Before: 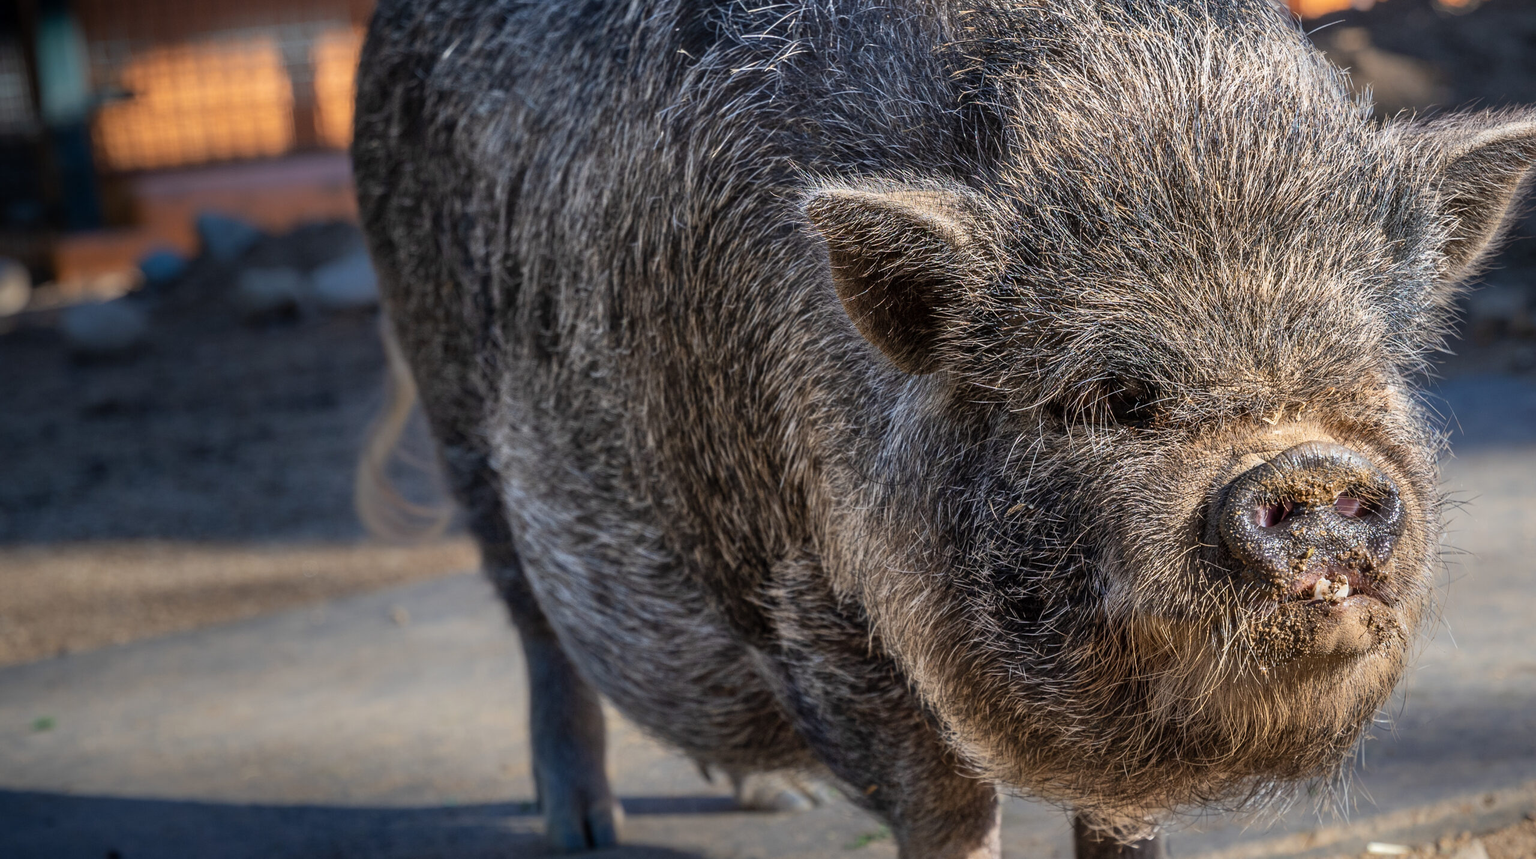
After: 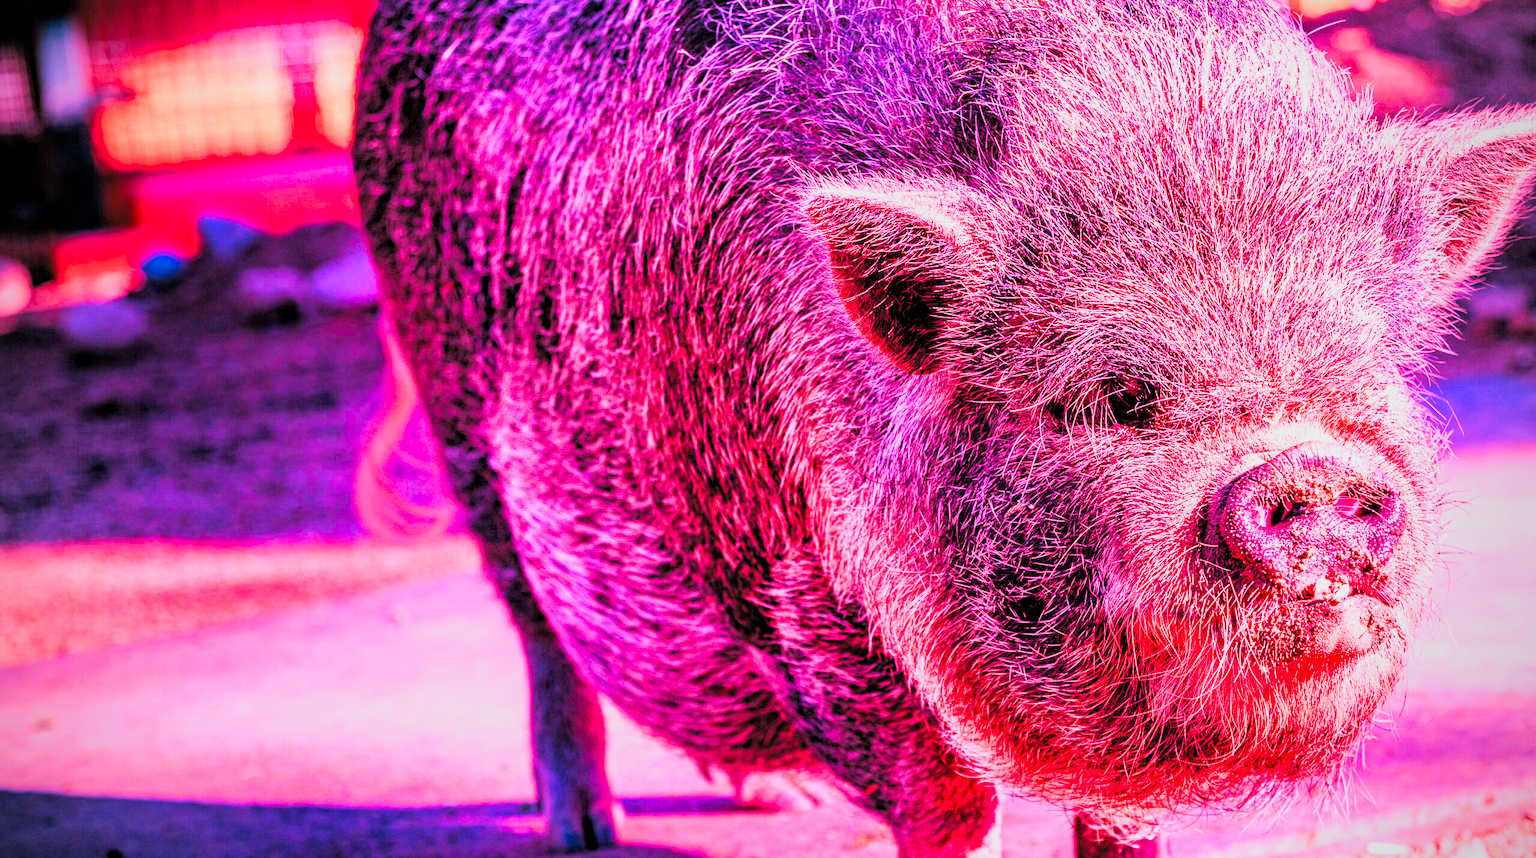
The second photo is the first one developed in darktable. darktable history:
raw chromatic aberrations: on, module defaults
color balance rgb: perceptual saturation grading › global saturation 25%, perceptual brilliance grading › mid-tones 10%, perceptual brilliance grading › shadows 15%, global vibrance 20%
filmic rgb: black relative exposure -7.65 EV, white relative exposure 4.56 EV, hardness 3.61
highlight reconstruction: method reconstruct color, iterations 1, diameter of reconstruction 64 px
hot pixels: on, module defaults
lens correction: scale 1.01, crop 1, focal 85, aperture 2.8, distance 10.02, camera "Canon EOS RP", lens "Canon RF 85mm F2 MACRO IS STM"
raw denoise: x [[0, 0.25, 0.5, 0.75, 1] ×4]
tone equalizer "mask blending: all purposes": on, module defaults
white balance: red 2.129, blue 1.575
local contrast: highlights 100%, shadows 100%, detail 120%, midtone range 0.2
contrast brightness saturation: contrast 0.2, brightness 0.16, saturation 0.22
exposure: black level correction -0.002, exposure 0.54 EV, compensate highlight preservation false
filmic: grey point source 18, black point source -8.65, white point source 2.45, grey point target 18, white point target 100, output power 2.2, latitude stops 2, contrast 1.5, saturation 100, global saturation 100
haze removal: strength 0.29, distance 0.25, compatibility mode true, adaptive false
vibrance: on, module defaults
vignetting: fall-off radius 60.92%
